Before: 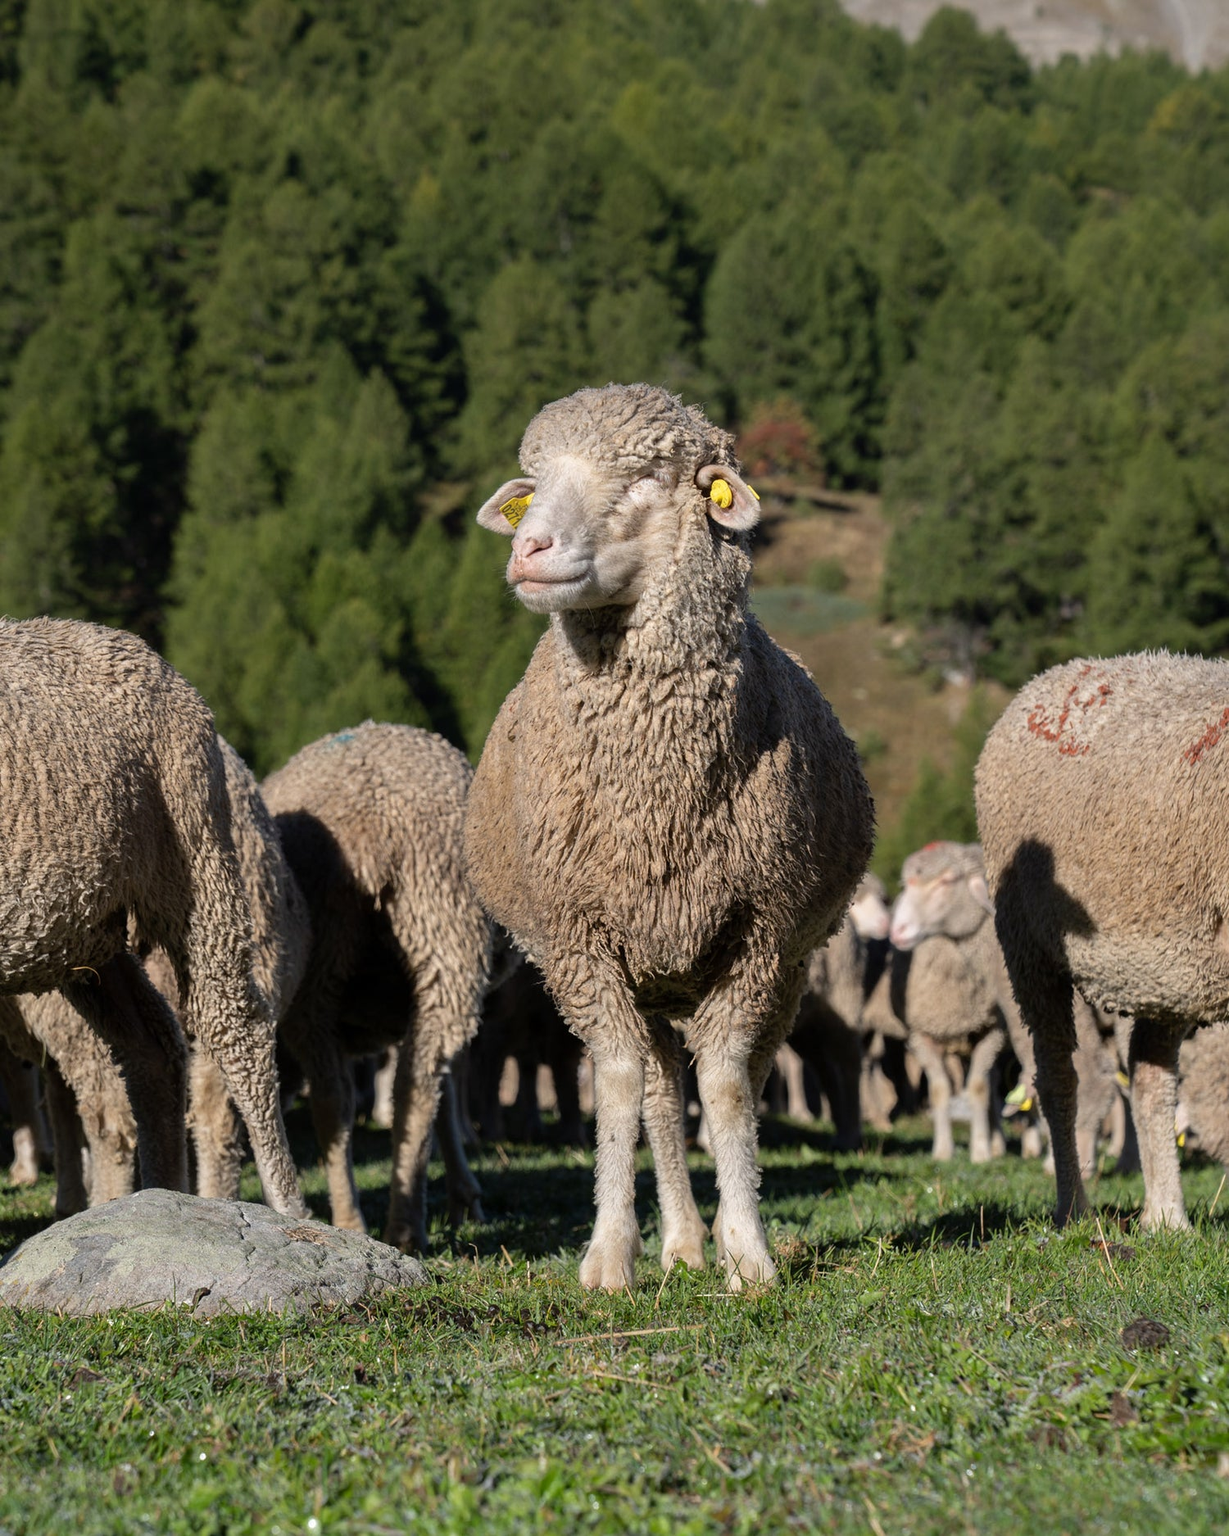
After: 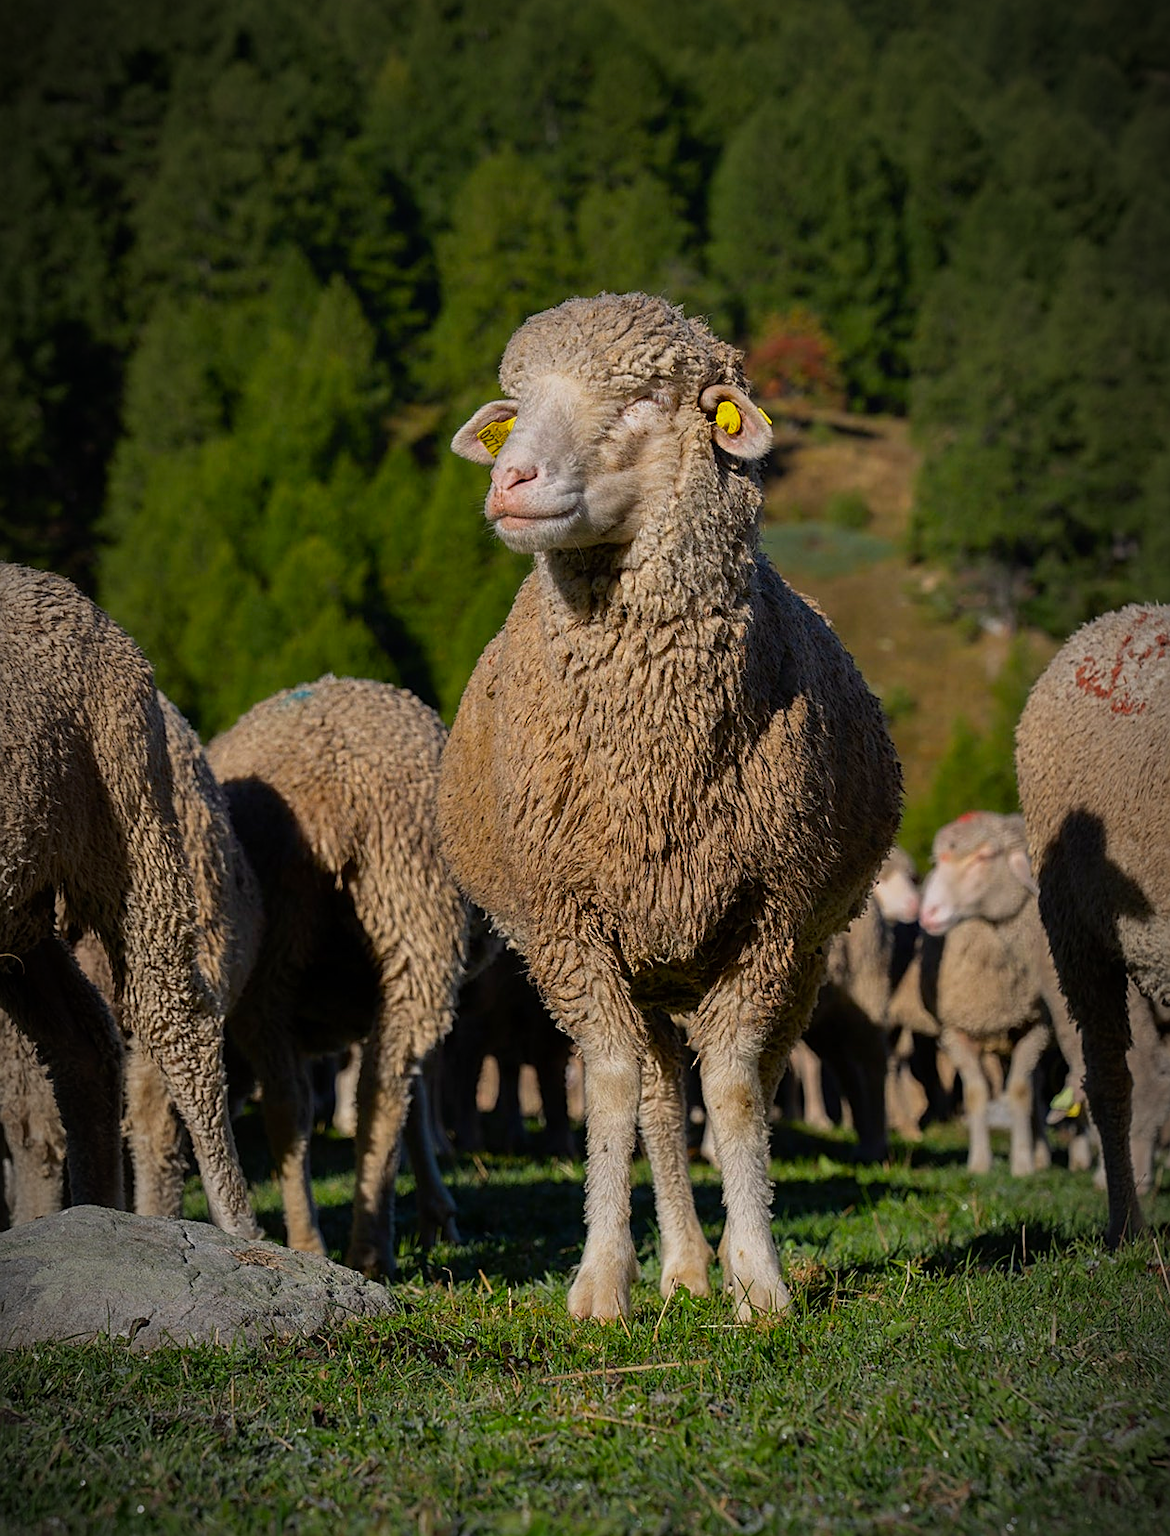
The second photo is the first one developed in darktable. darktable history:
crop: left 6.446%, top 8.188%, right 9.538%, bottom 3.548%
exposure: exposure -0.492 EV, compensate highlight preservation false
color correction: saturation 1.32
sharpen: on, module defaults
bloom: size 9%, threshold 100%, strength 7%
color balance: output saturation 120%
vignetting: fall-off start 67.5%, fall-off radius 67.23%, brightness -0.813, automatic ratio true
